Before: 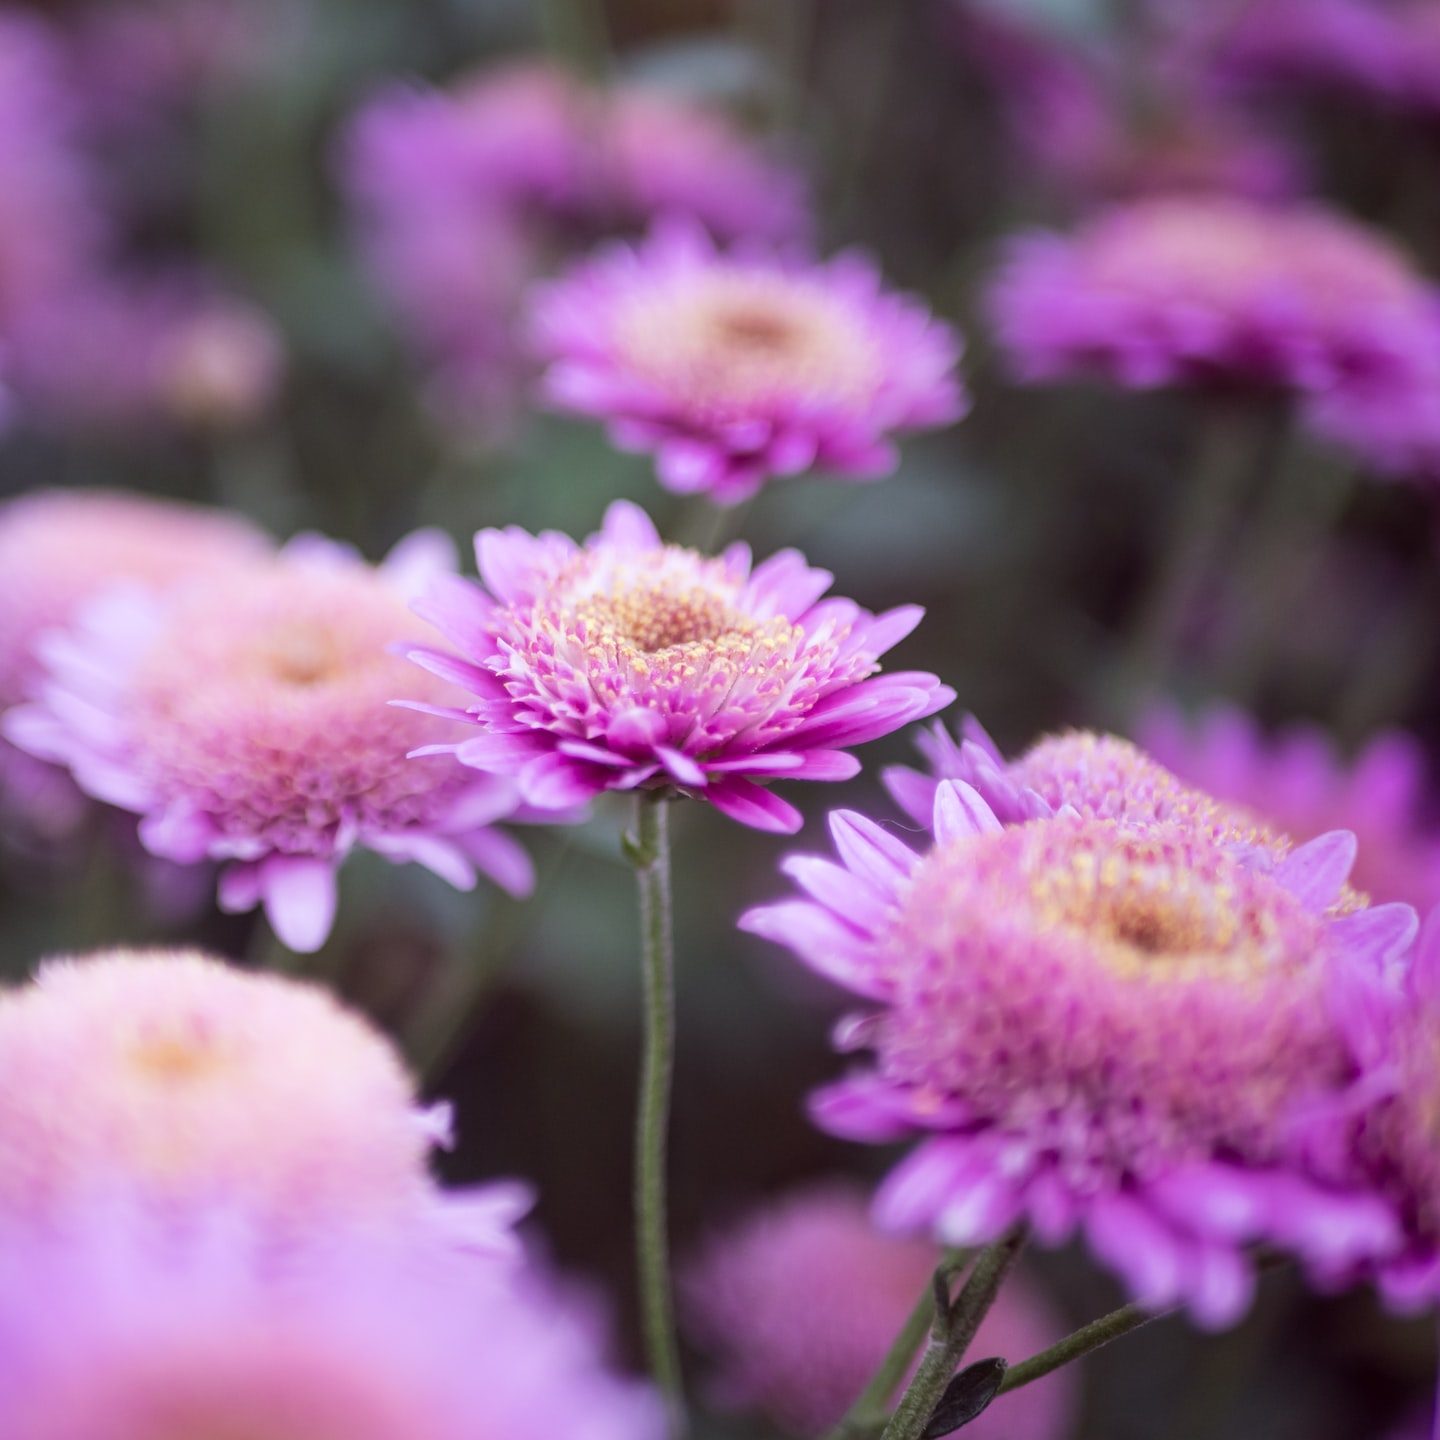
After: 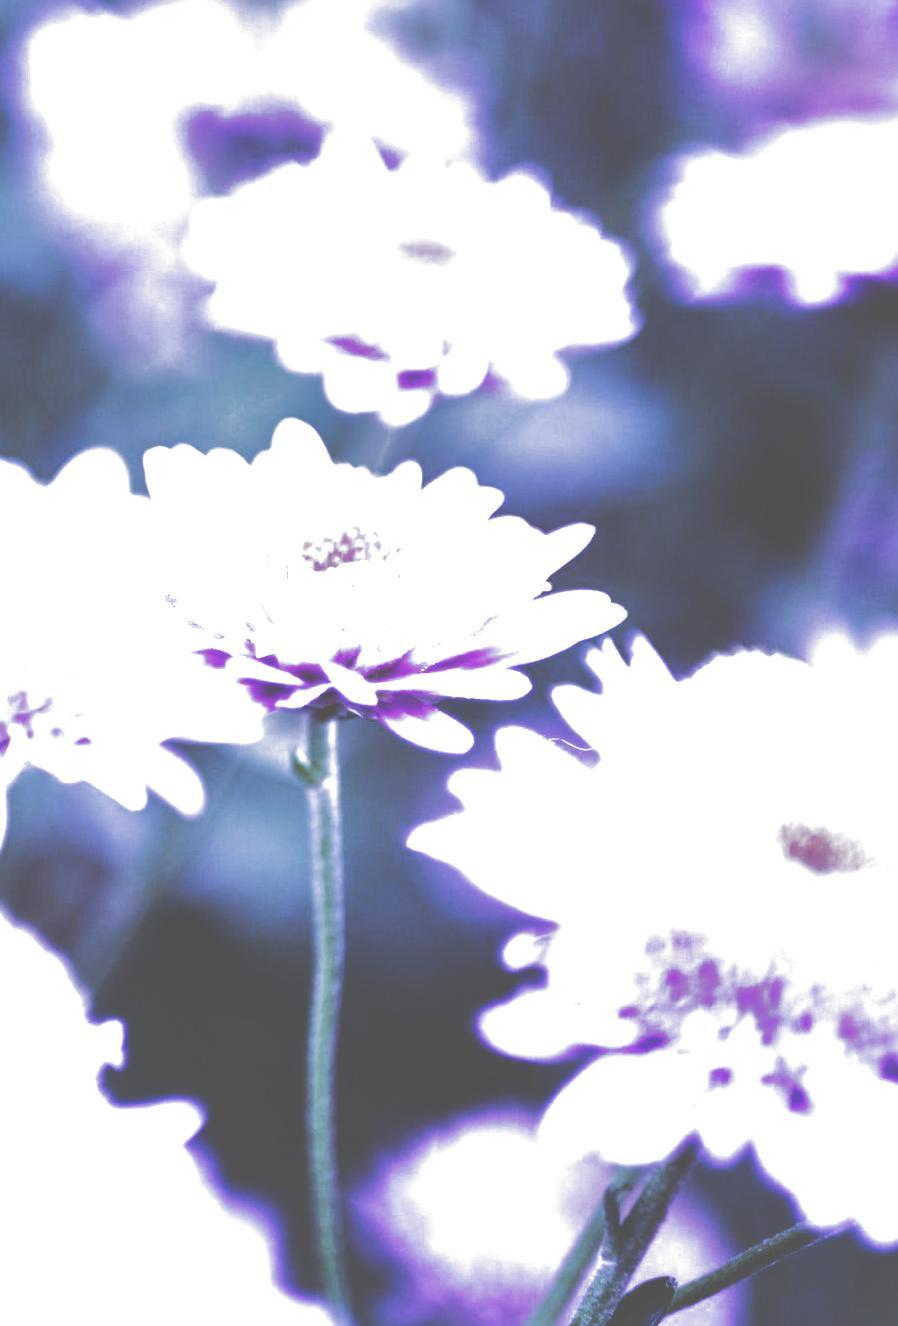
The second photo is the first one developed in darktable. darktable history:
white balance: red 0.766, blue 1.537
shadows and highlights: on, module defaults
tone curve: curves: ch0 [(0, 0) (0.003, 0.319) (0.011, 0.319) (0.025, 0.319) (0.044, 0.323) (0.069, 0.324) (0.1, 0.328) (0.136, 0.329) (0.177, 0.337) (0.224, 0.351) (0.277, 0.373) (0.335, 0.413) (0.399, 0.458) (0.468, 0.533) (0.543, 0.617) (0.623, 0.71) (0.709, 0.783) (0.801, 0.849) (0.898, 0.911) (1, 1)], preserve colors none
exposure: black level correction 0, exposure 1 EV, compensate exposure bias true, compensate highlight preservation false
contrast brightness saturation: saturation -0.1
filmic rgb: black relative exposure -8.2 EV, white relative exposure 2.2 EV, threshold 3 EV, hardness 7.11, latitude 75%, contrast 1.325, highlights saturation mix -2%, shadows ↔ highlights balance 30%, preserve chrominance RGB euclidean norm, color science v5 (2021), contrast in shadows safe, contrast in highlights safe, enable highlight reconstruction true
crop and rotate: left 22.918%, top 5.629%, right 14.711%, bottom 2.247%
